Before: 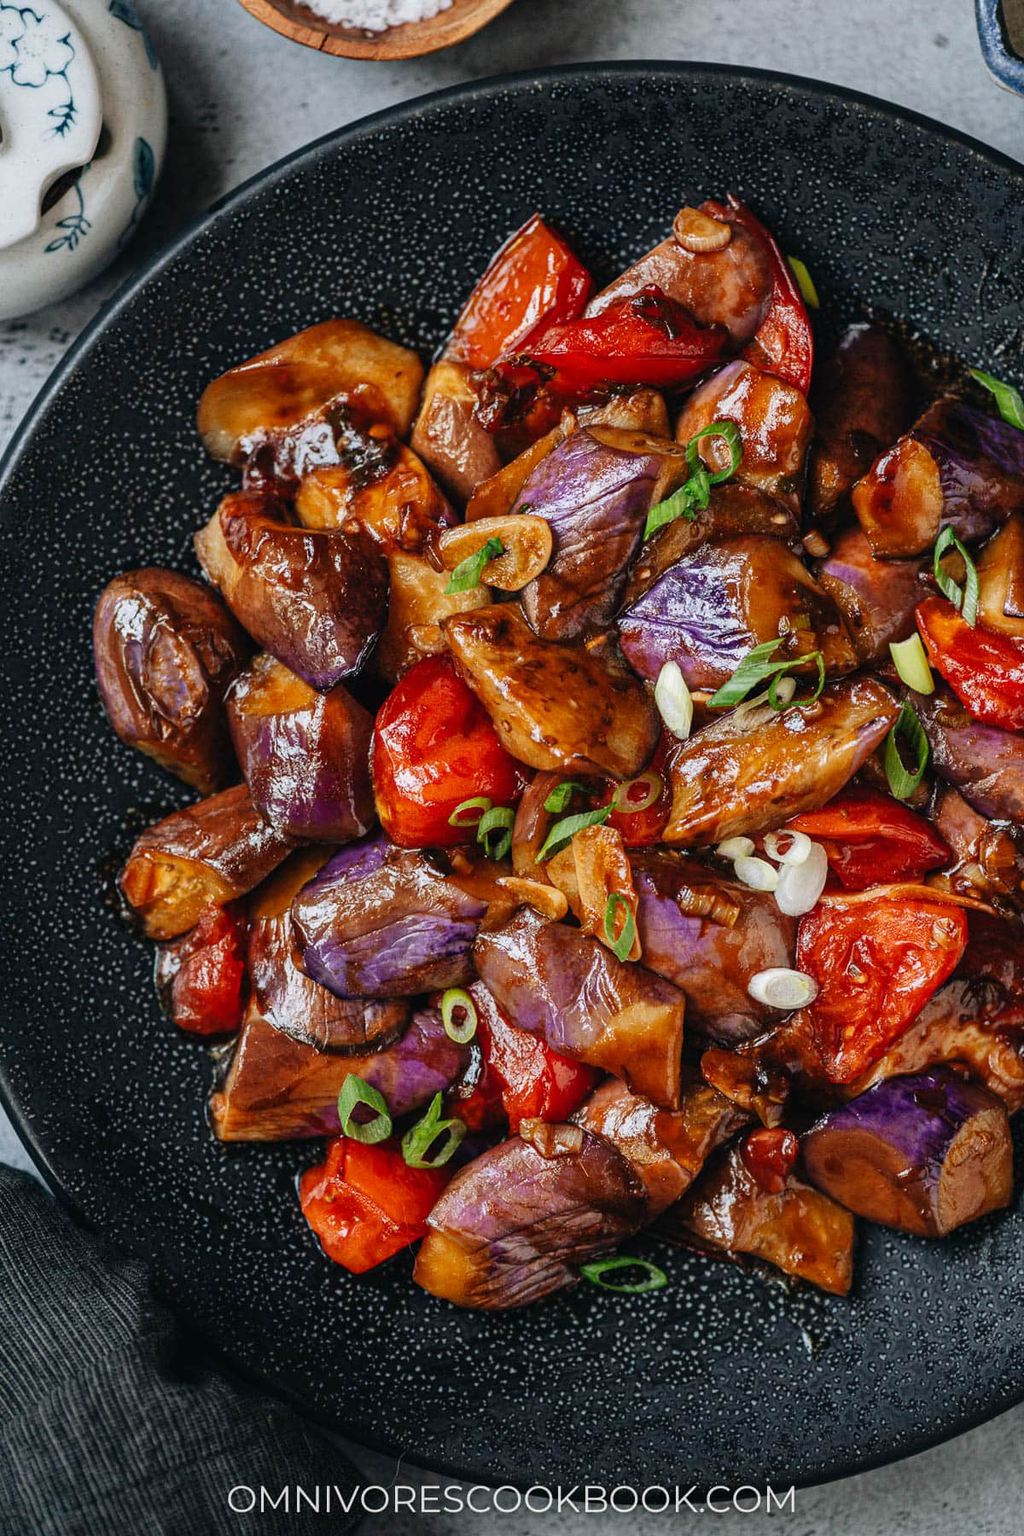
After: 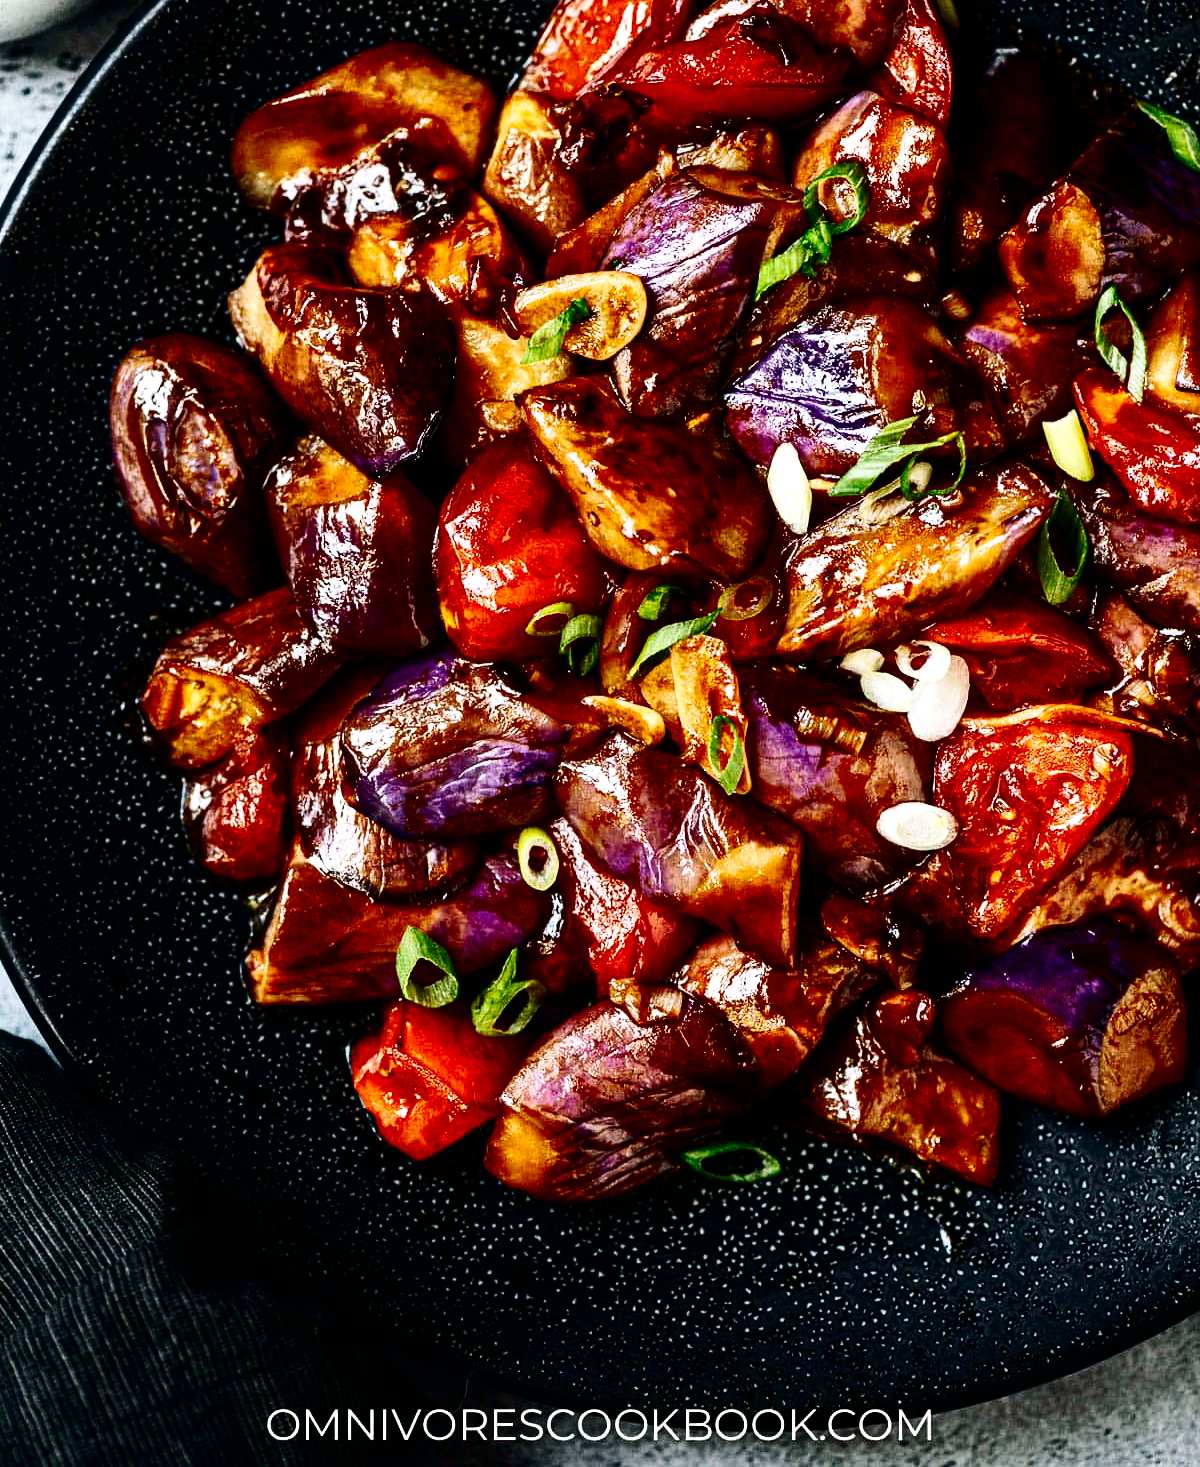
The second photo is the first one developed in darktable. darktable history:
velvia: strength 15.65%
color balance rgb: power › chroma 0.27%, power › hue 61.53°, highlights gain › luminance 14.707%, perceptual saturation grading › global saturation -4.187%, perceptual saturation grading › shadows -1.802%, perceptual brilliance grading › global brilliance 15.517%, perceptual brilliance grading › shadows -34.976%
base curve: curves: ch0 [(0, 0) (0.032, 0.025) (0.121, 0.166) (0.206, 0.329) (0.605, 0.79) (1, 1)], preserve colors none
contrast brightness saturation: contrast 0.191, brightness -0.244, saturation 0.106
crop and rotate: top 18.458%
